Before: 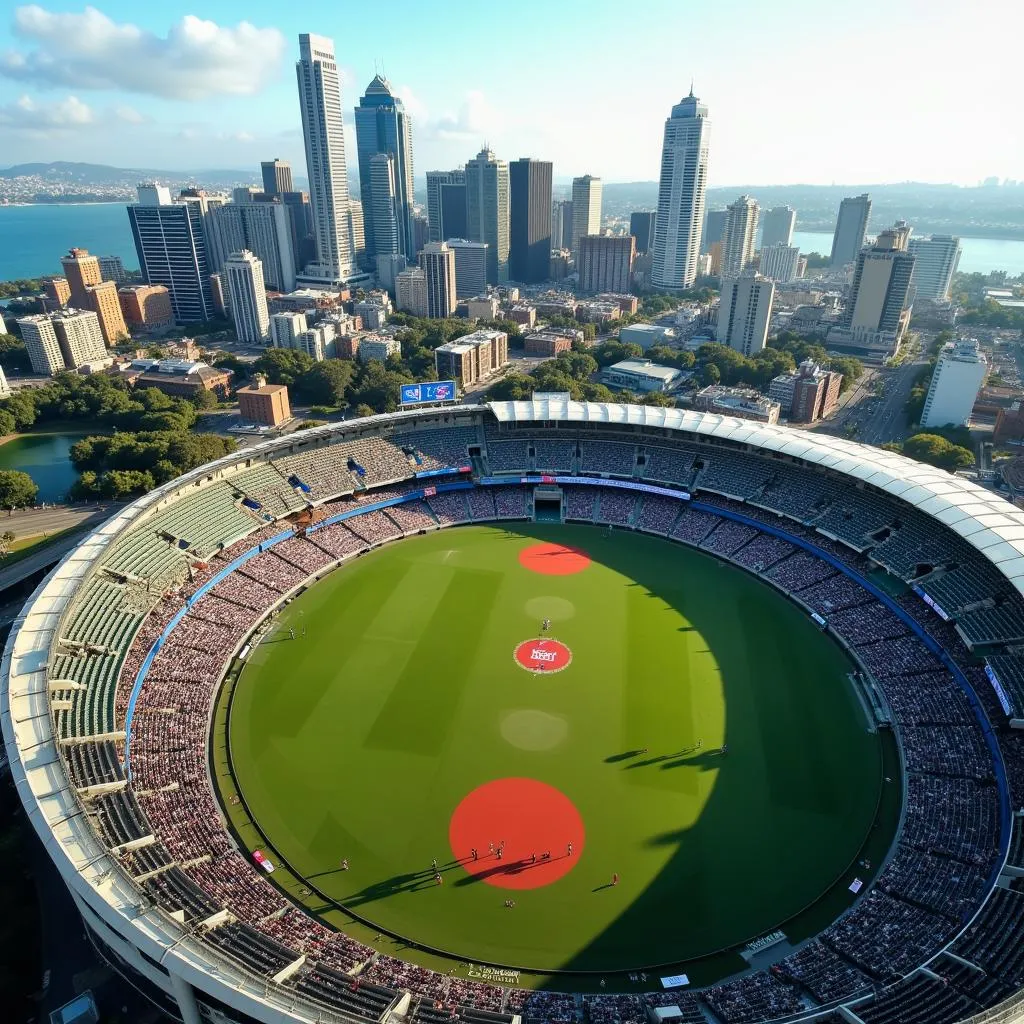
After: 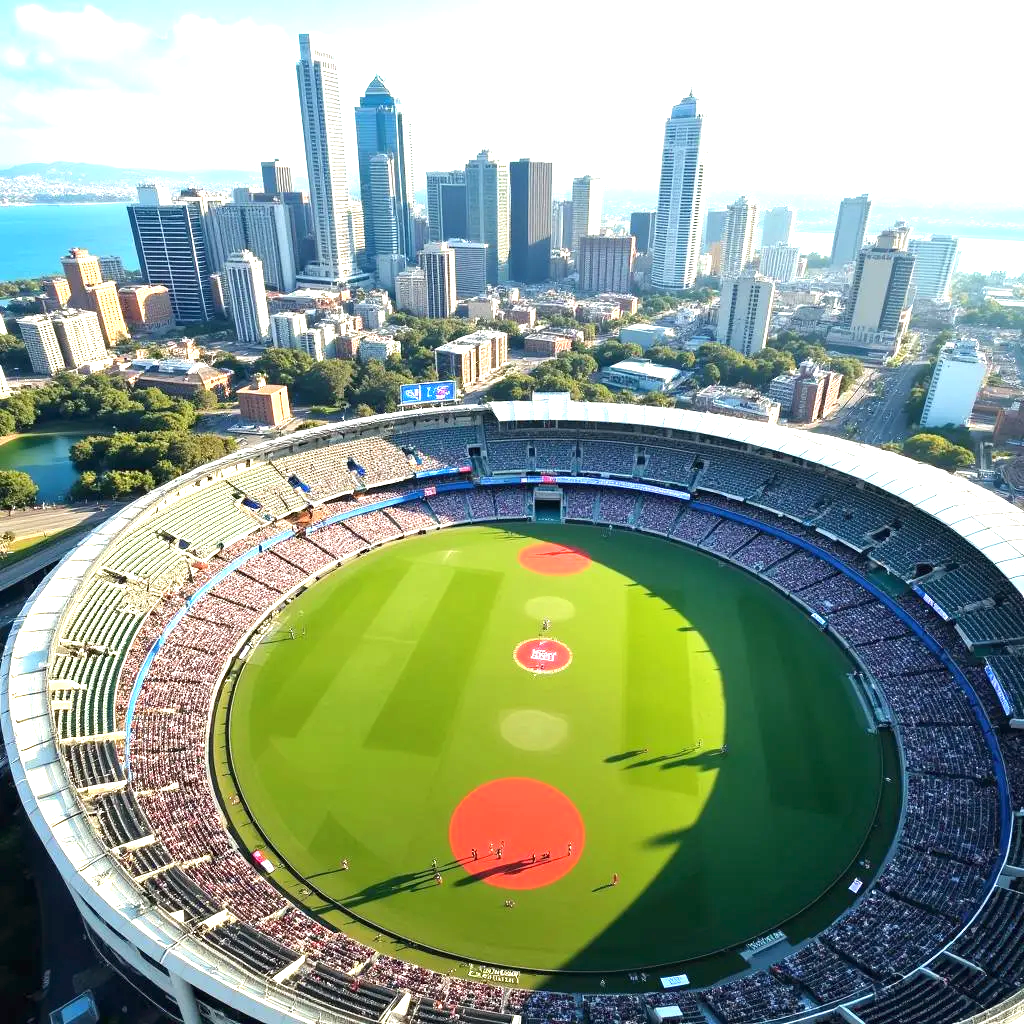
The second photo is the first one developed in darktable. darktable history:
white balance: emerald 1
exposure: black level correction 0, exposure 1.3 EV, compensate highlight preservation false
